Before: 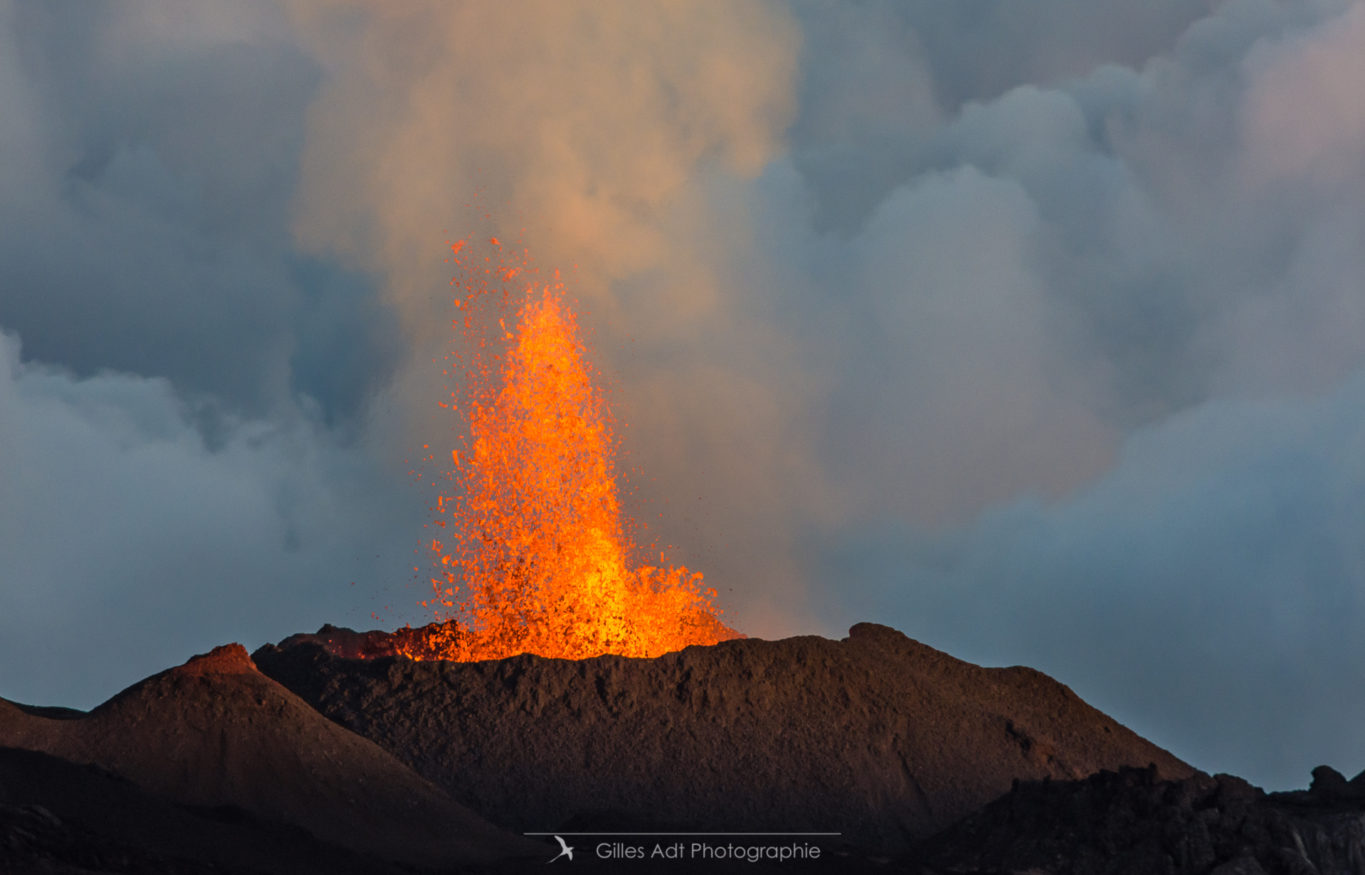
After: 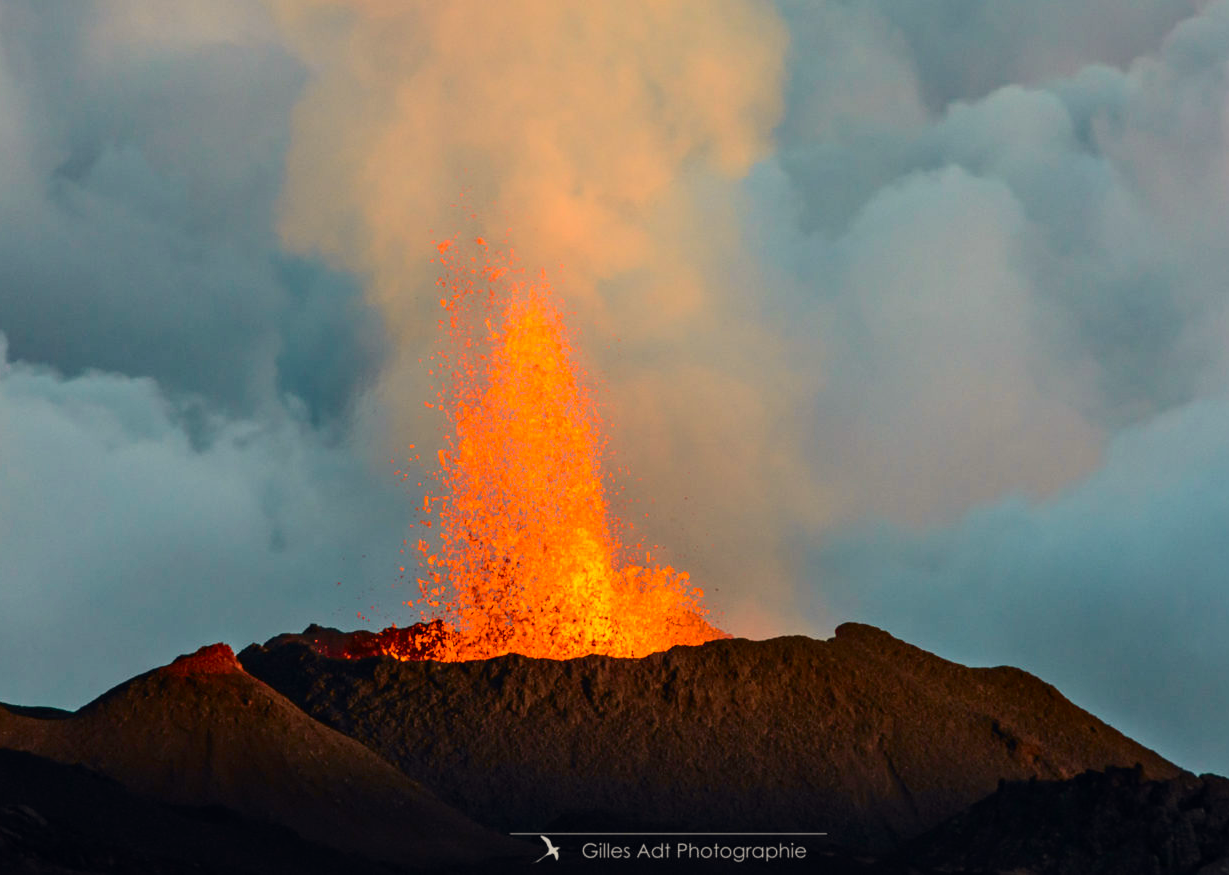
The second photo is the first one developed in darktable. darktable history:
crop and rotate: left 1.088%, right 8.807%
white balance: red 1.045, blue 0.932
tone curve: curves: ch0 [(0, 0) (0.042, 0.023) (0.157, 0.114) (0.302, 0.308) (0.44, 0.507) (0.607, 0.705) (0.824, 0.882) (1, 0.965)]; ch1 [(0, 0) (0.339, 0.334) (0.445, 0.419) (0.476, 0.454) (0.503, 0.501) (0.517, 0.513) (0.551, 0.567) (0.622, 0.662) (0.706, 0.741) (1, 1)]; ch2 [(0, 0) (0.327, 0.318) (0.417, 0.426) (0.46, 0.453) (0.502, 0.5) (0.514, 0.524) (0.547, 0.572) (0.615, 0.656) (0.717, 0.778) (1, 1)], color space Lab, independent channels, preserve colors none
